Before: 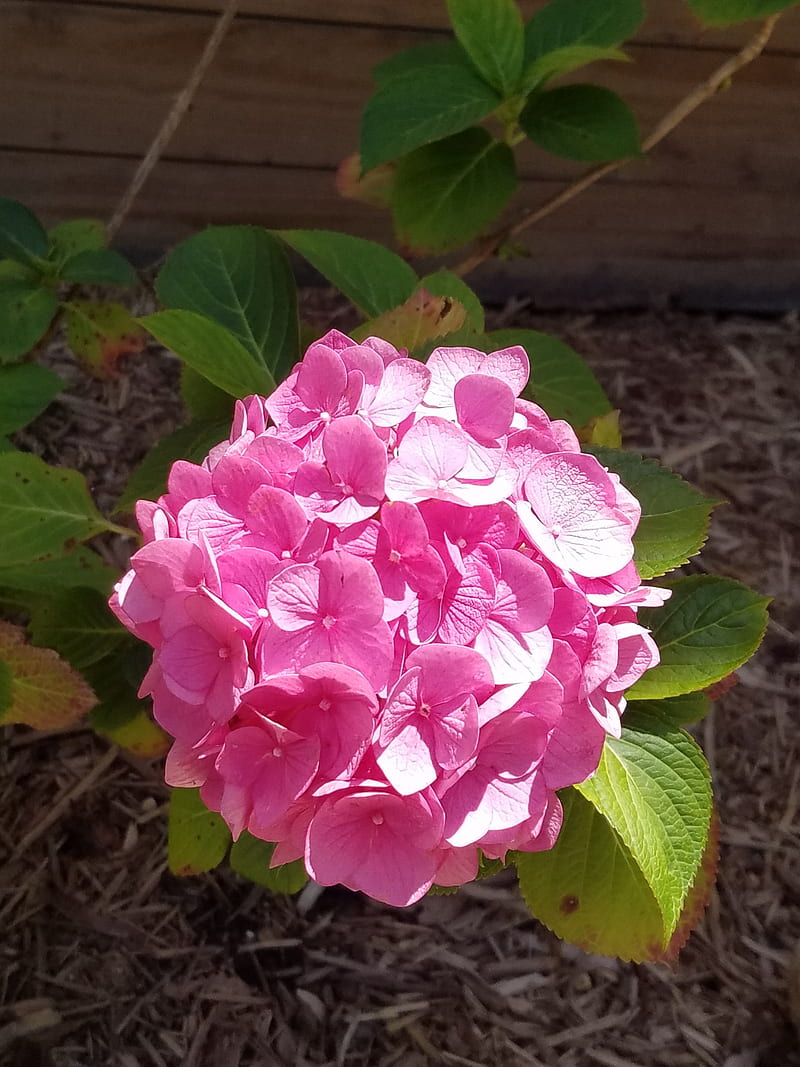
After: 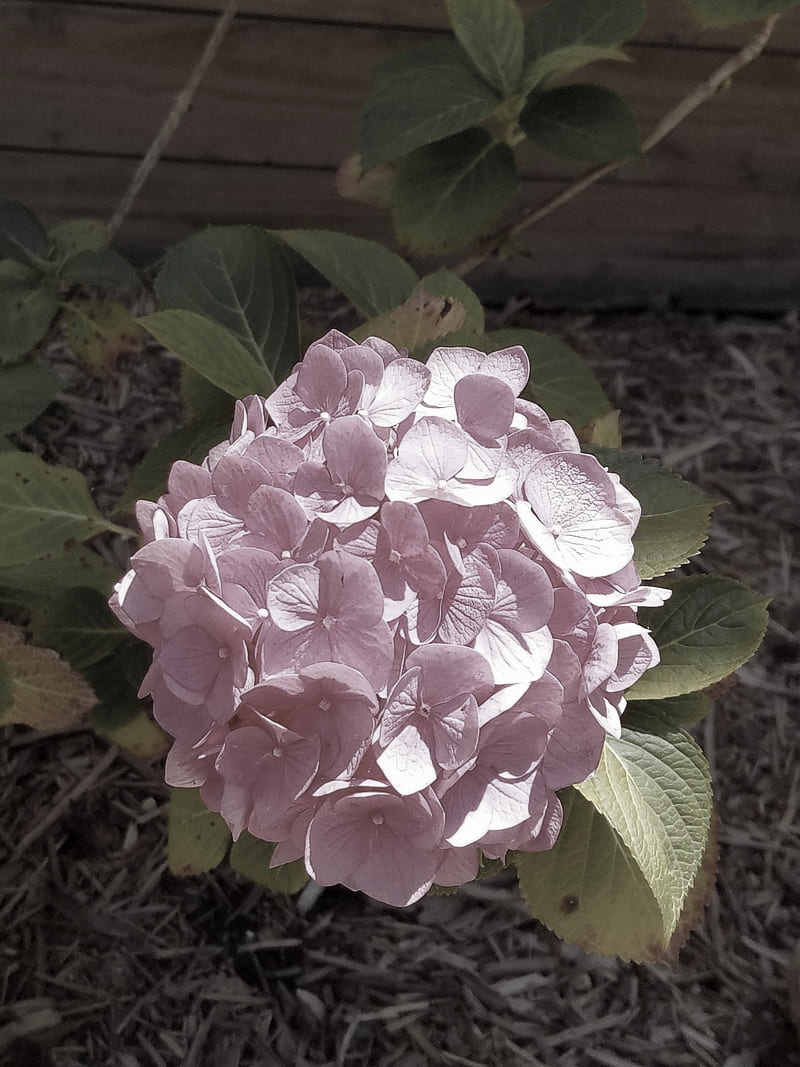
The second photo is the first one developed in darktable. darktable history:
color zones: curves: ch0 [(0, 0.499) (0.143, 0.5) (0.286, 0.5) (0.429, 0.476) (0.571, 0.284) (0.714, 0.243) (0.857, 0.449) (1, 0.499)]; ch1 [(0, 0.532) (0.143, 0.645) (0.286, 0.696) (0.429, 0.211) (0.571, 0.504) (0.714, 0.493) (0.857, 0.495) (1, 0.532)]; ch2 [(0, 0.5) (0.143, 0.5) (0.286, 0.427) (0.429, 0.324) (0.571, 0.5) (0.714, 0.5) (0.857, 0.5) (1, 0.5)]
color balance rgb: perceptual saturation grading › global saturation 20%, perceptual saturation grading › highlights -25%, perceptual saturation grading › shadows 25%
color correction: saturation 0.2
